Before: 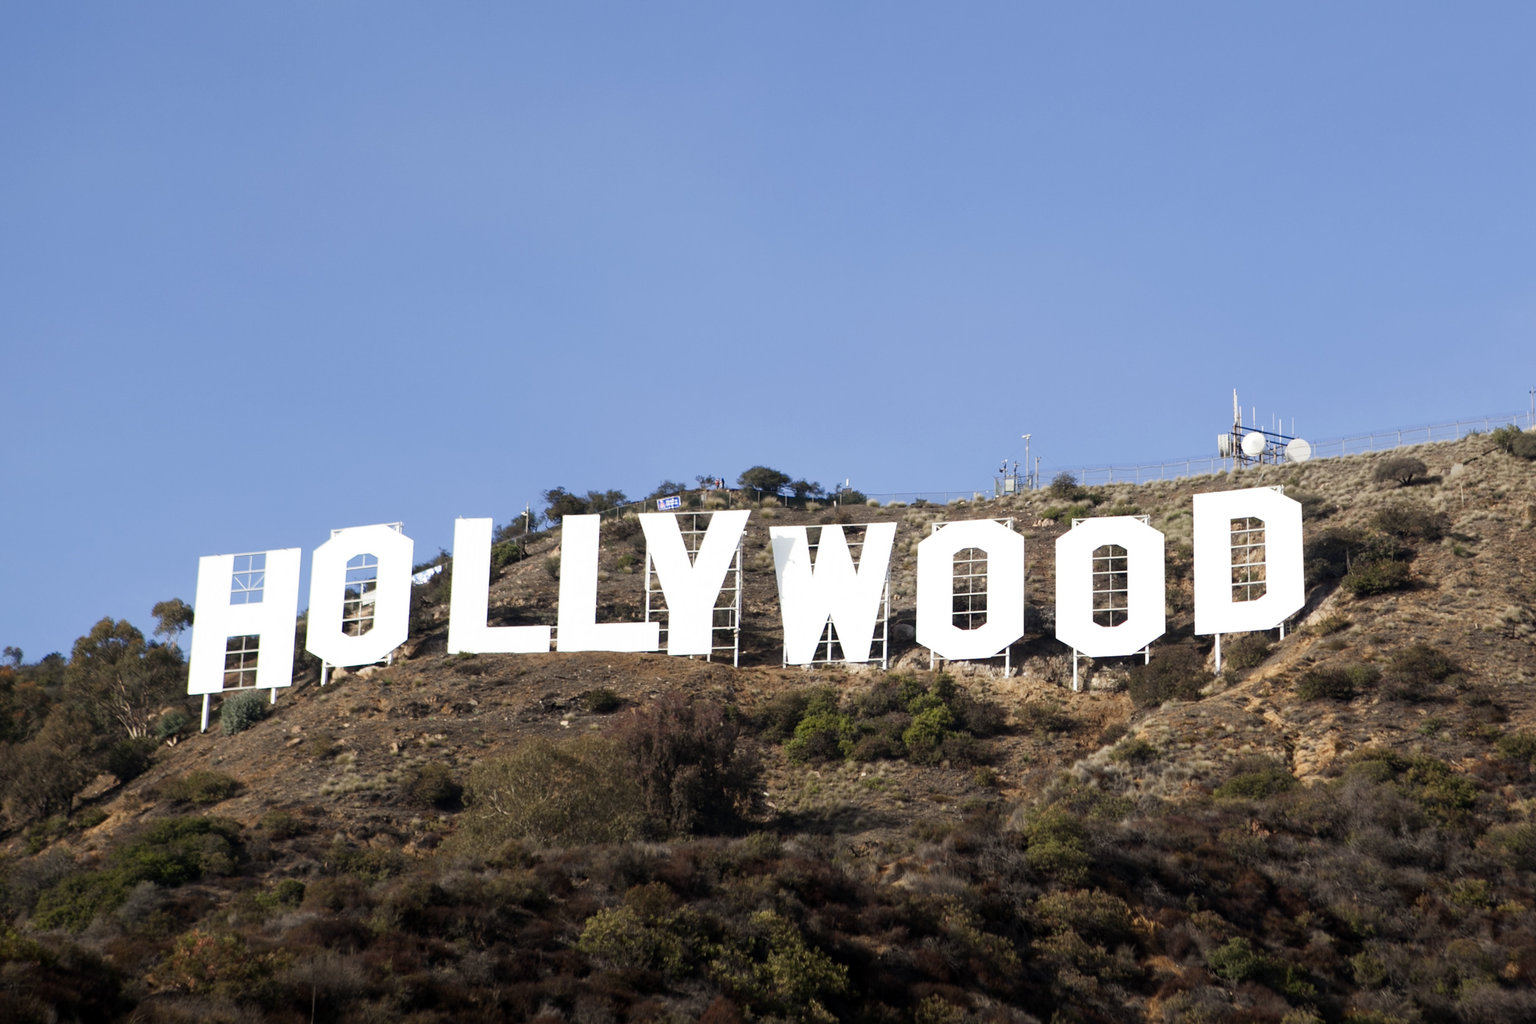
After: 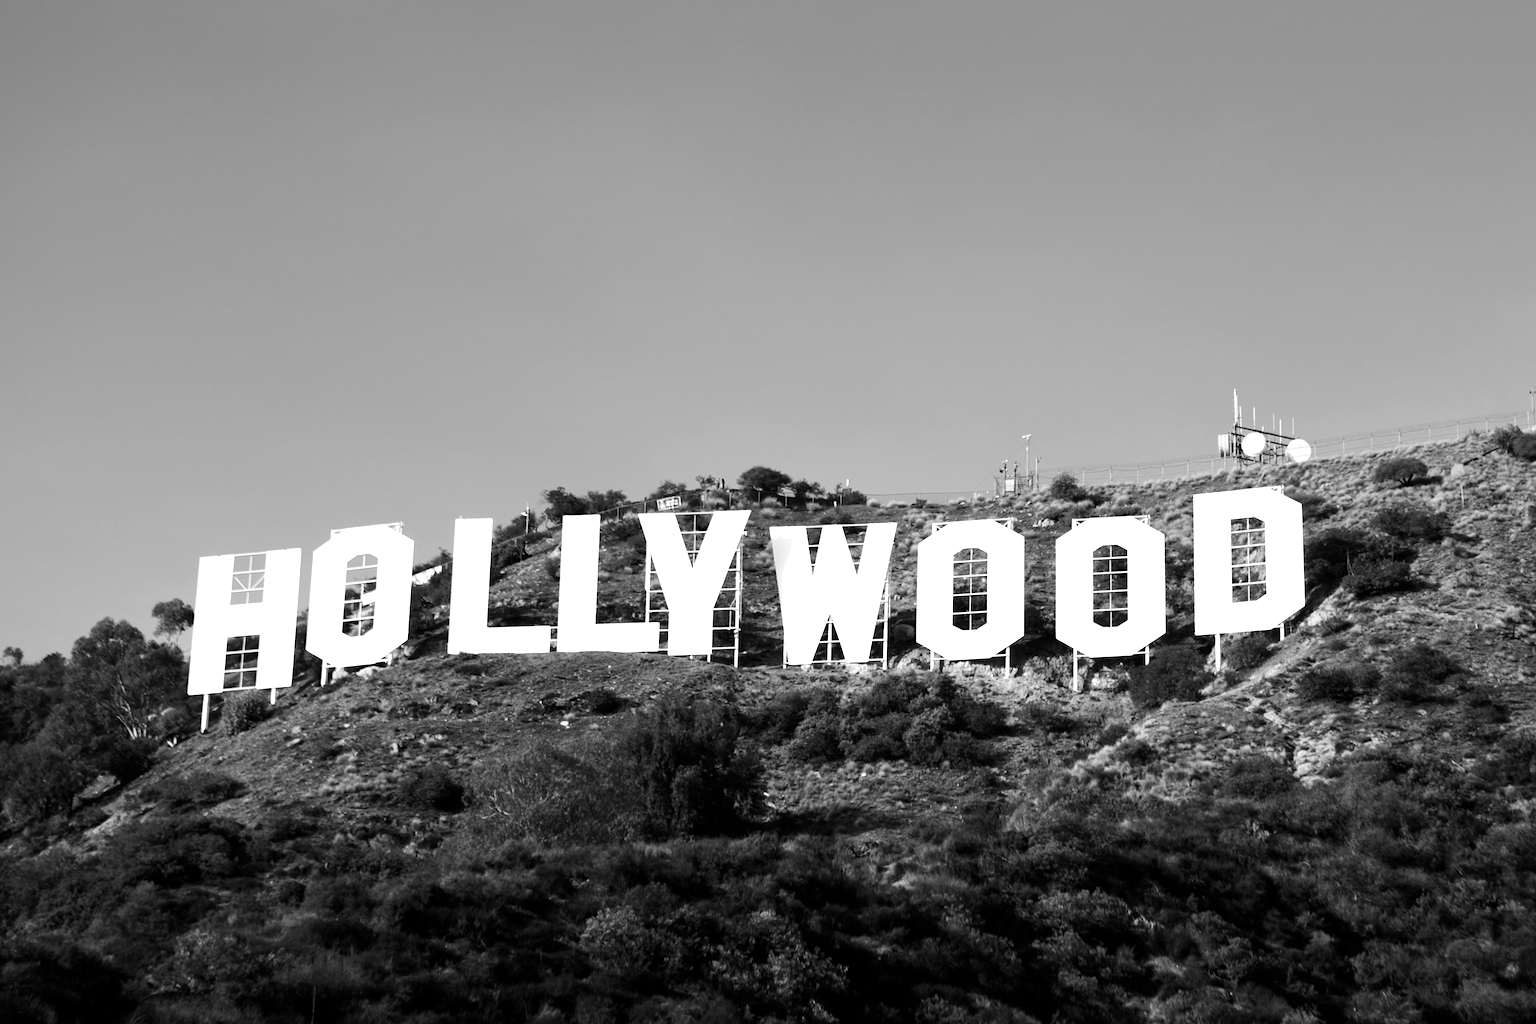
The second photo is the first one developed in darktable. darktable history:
tone equalizer: -8 EV -0.75 EV, -7 EV -0.7 EV, -6 EV -0.6 EV, -5 EV -0.4 EV, -3 EV 0.4 EV, -2 EV 0.6 EV, -1 EV 0.7 EV, +0 EV 0.75 EV, edges refinement/feathering 500, mask exposure compensation -1.57 EV, preserve details no
monochrome: on, module defaults
graduated density: on, module defaults
